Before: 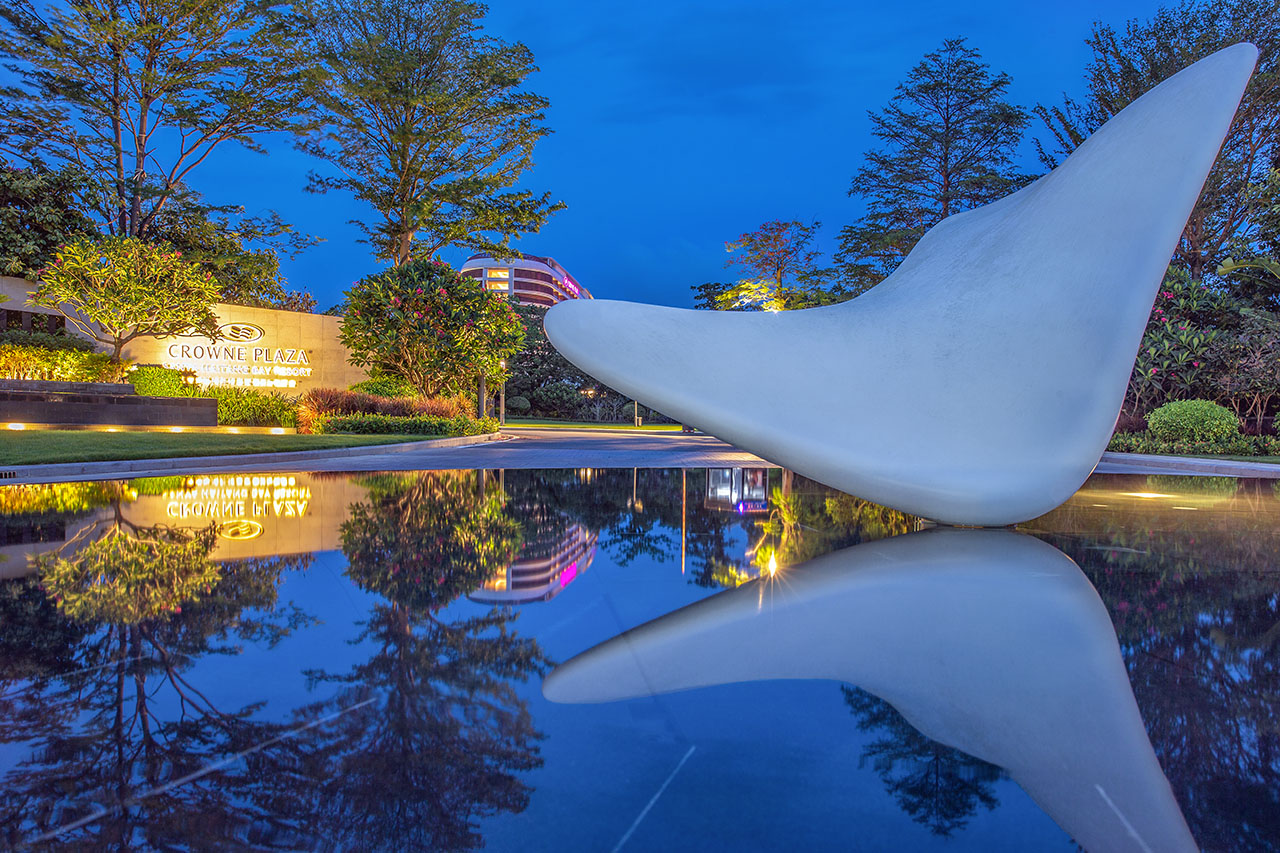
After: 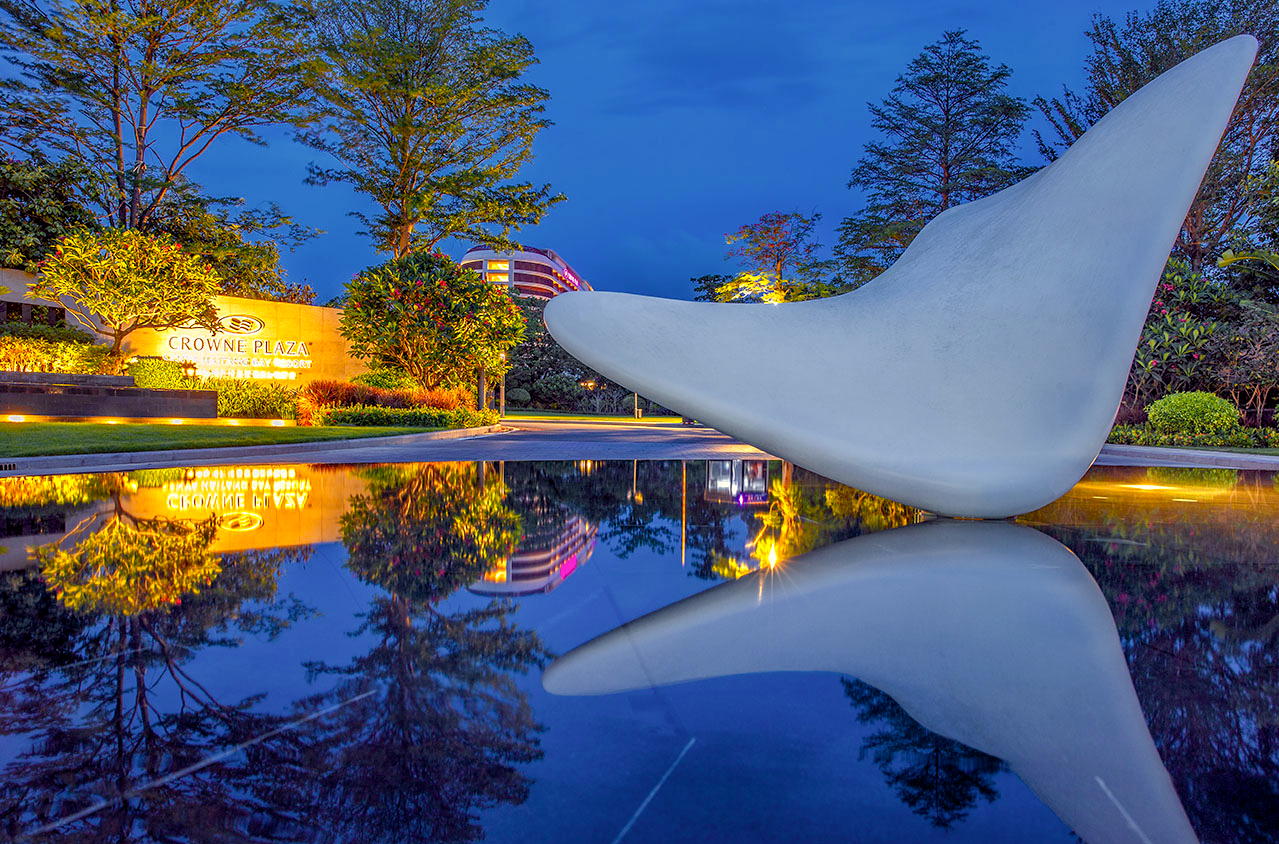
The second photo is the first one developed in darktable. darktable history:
crop: top 1.049%, right 0.001%
color zones: curves: ch0 [(0, 0.511) (0.143, 0.531) (0.286, 0.56) (0.429, 0.5) (0.571, 0.5) (0.714, 0.5) (0.857, 0.5) (1, 0.5)]; ch1 [(0, 0.525) (0.143, 0.705) (0.286, 0.715) (0.429, 0.35) (0.571, 0.35) (0.714, 0.35) (0.857, 0.4) (1, 0.4)]; ch2 [(0, 0.572) (0.143, 0.512) (0.286, 0.473) (0.429, 0.45) (0.571, 0.5) (0.714, 0.5) (0.857, 0.518) (1, 0.518)]
color balance rgb: shadows lift › chroma 1%, shadows lift › hue 240.84°, highlights gain › chroma 2%, highlights gain › hue 73.2°, global offset › luminance -0.5%, perceptual saturation grading › global saturation 20%, perceptual saturation grading › highlights -25%, perceptual saturation grading › shadows 50%, global vibrance 15%
